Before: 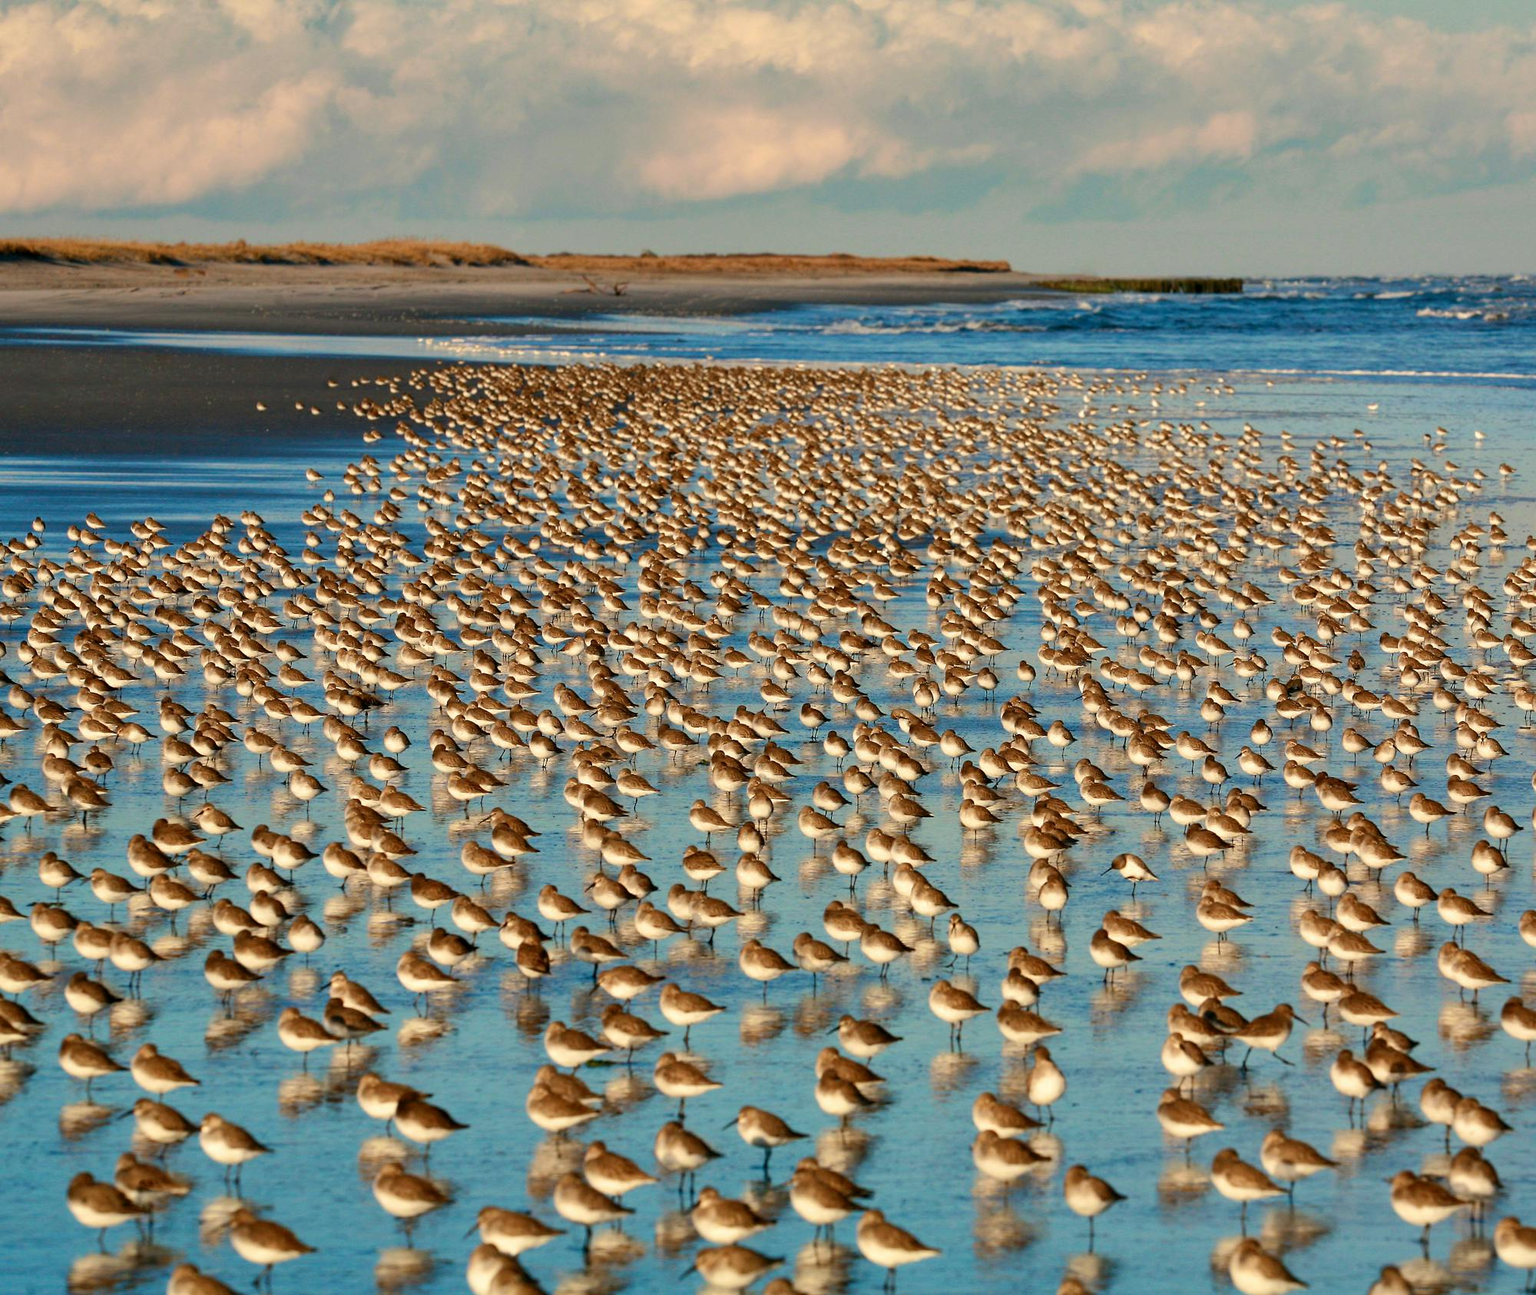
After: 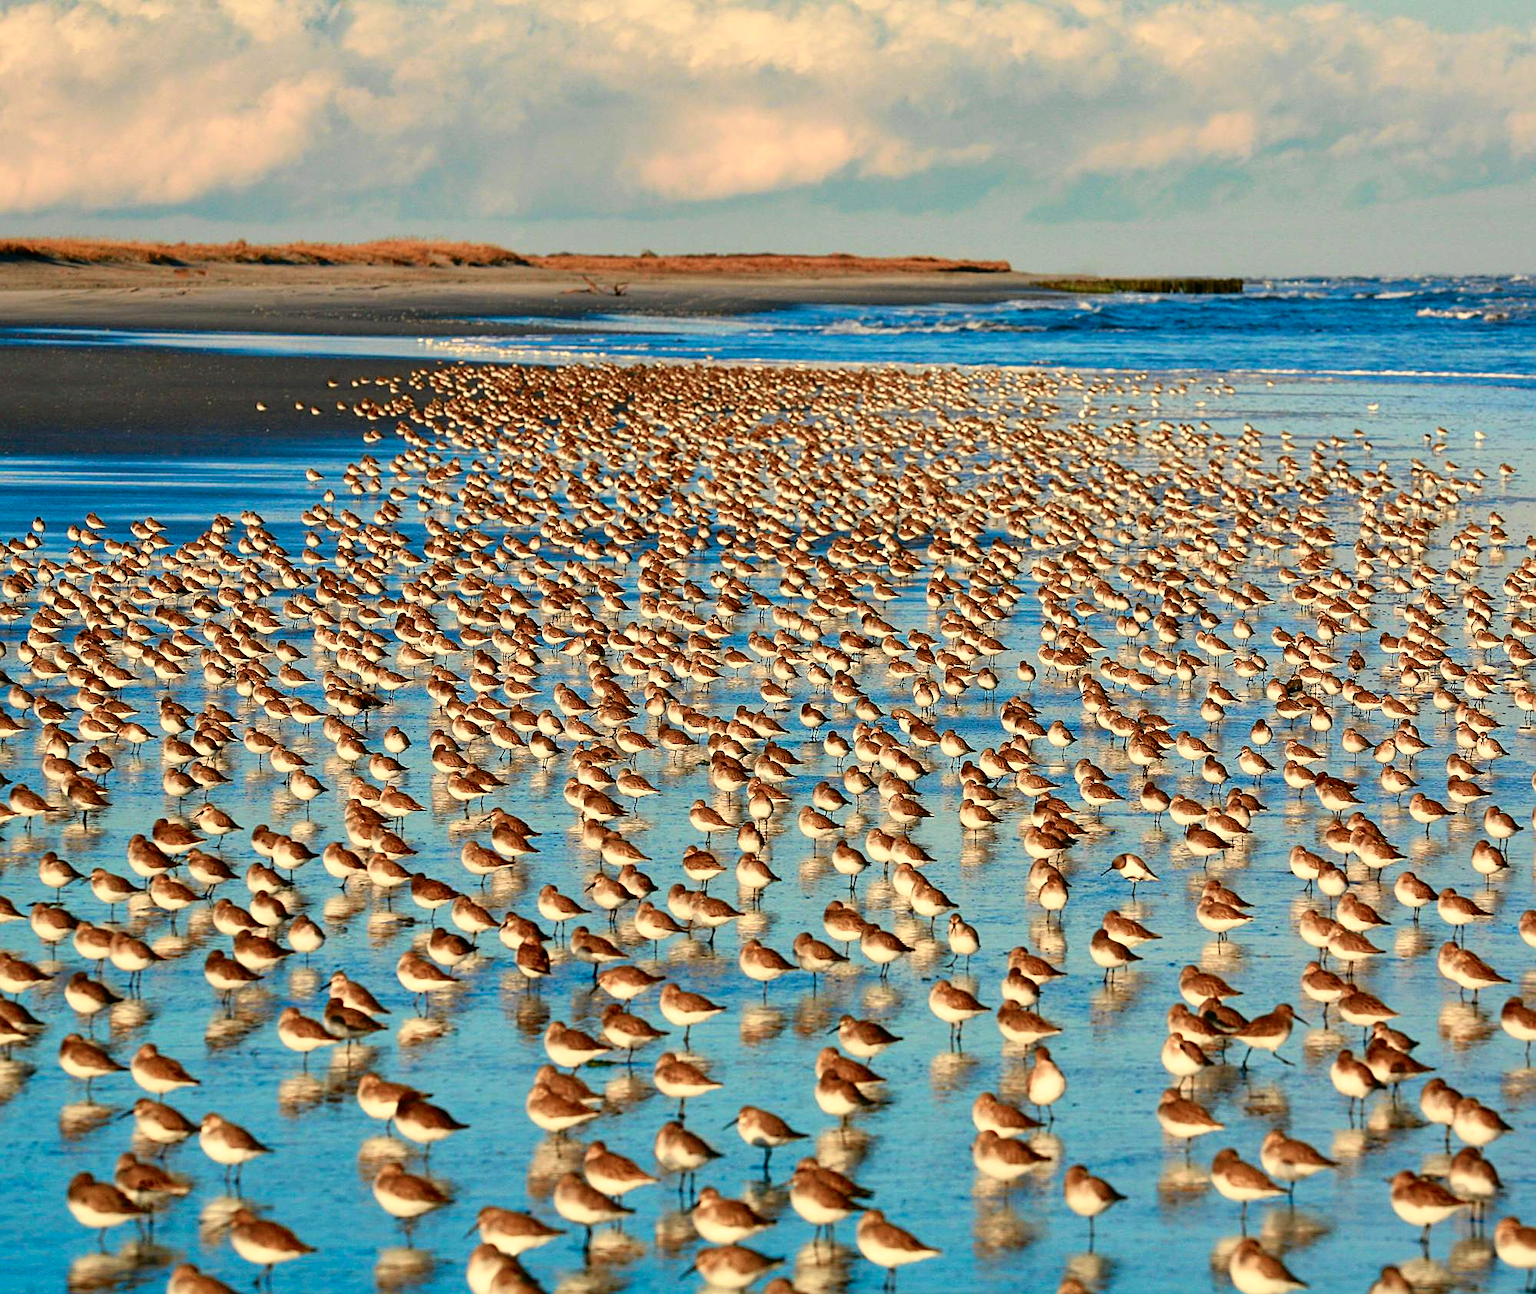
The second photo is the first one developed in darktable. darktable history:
tone curve: curves: ch0 [(0, 0.01) (0.037, 0.032) (0.131, 0.108) (0.275, 0.286) (0.483, 0.517) (0.61, 0.661) (0.697, 0.768) (0.797, 0.876) (0.888, 0.952) (0.997, 0.995)]; ch1 [(0, 0) (0.312, 0.262) (0.425, 0.402) (0.5, 0.5) (0.527, 0.532) (0.556, 0.585) (0.683, 0.706) (0.746, 0.77) (1, 1)]; ch2 [(0, 0) (0.223, 0.185) (0.333, 0.284) (0.432, 0.4) (0.502, 0.502) (0.525, 0.527) (0.545, 0.564) (0.587, 0.613) (0.636, 0.654) (0.711, 0.729) (0.845, 0.855) (0.998, 0.977)], color space Lab, independent channels, preserve colors none
sharpen: on, module defaults
